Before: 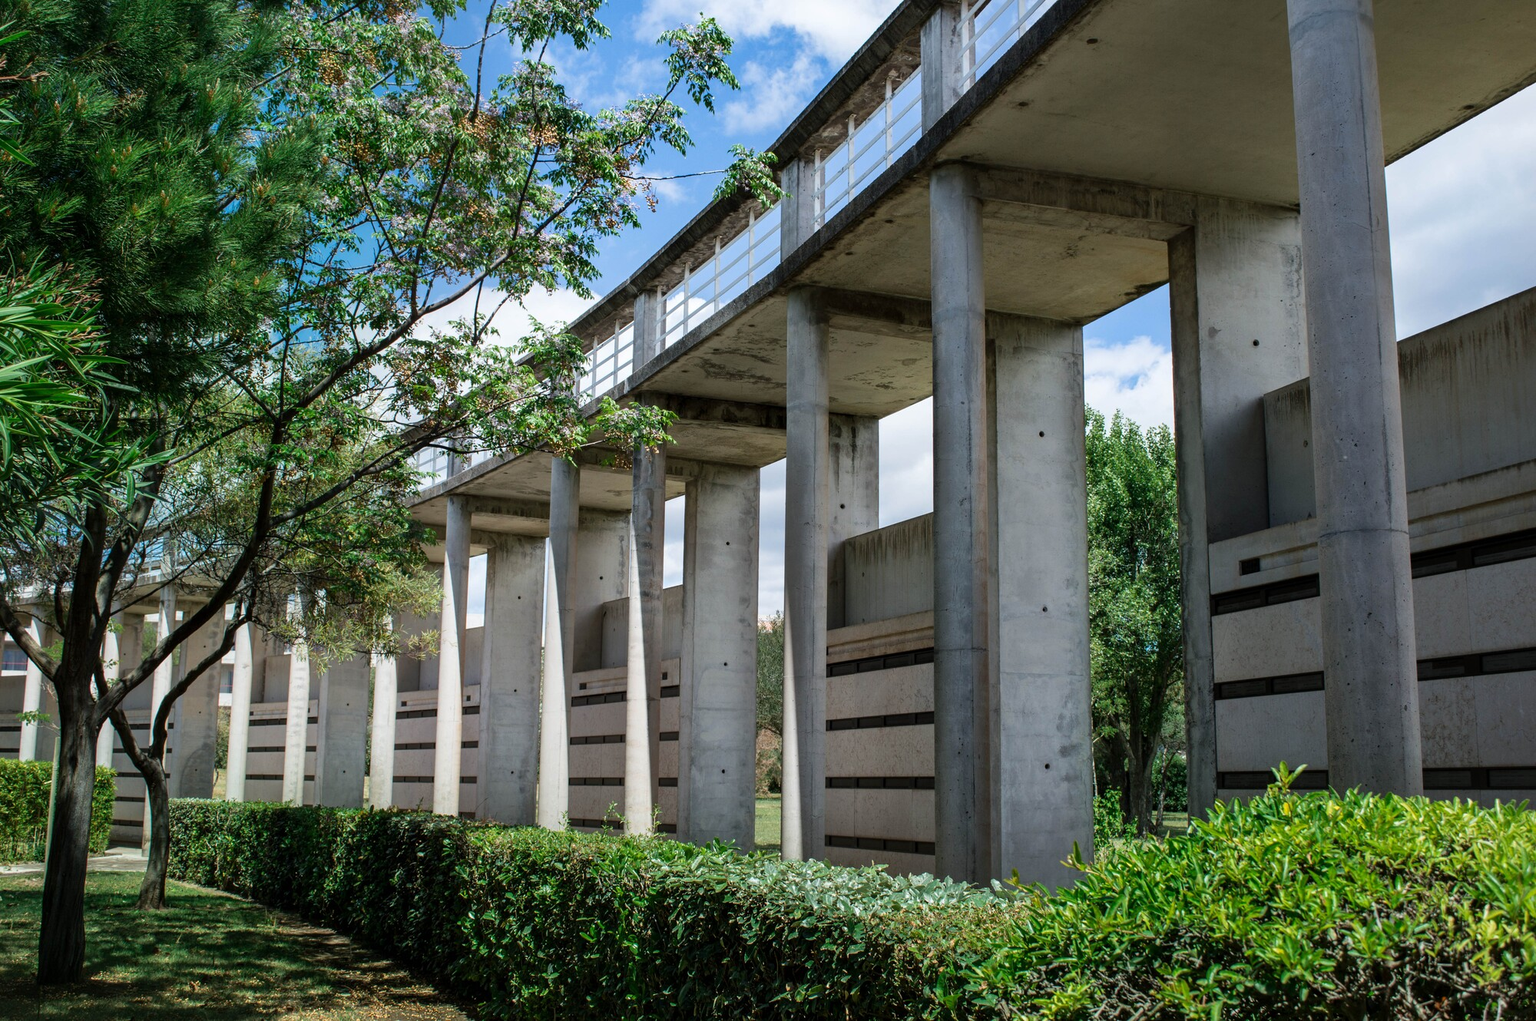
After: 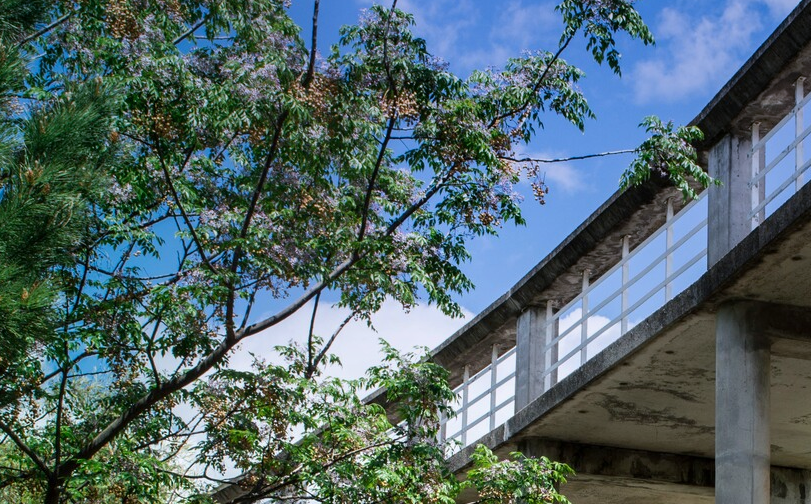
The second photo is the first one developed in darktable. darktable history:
graduated density: hue 238.83°, saturation 50%
crop: left 15.452%, top 5.459%, right 43.956%, bottom 56.62%
